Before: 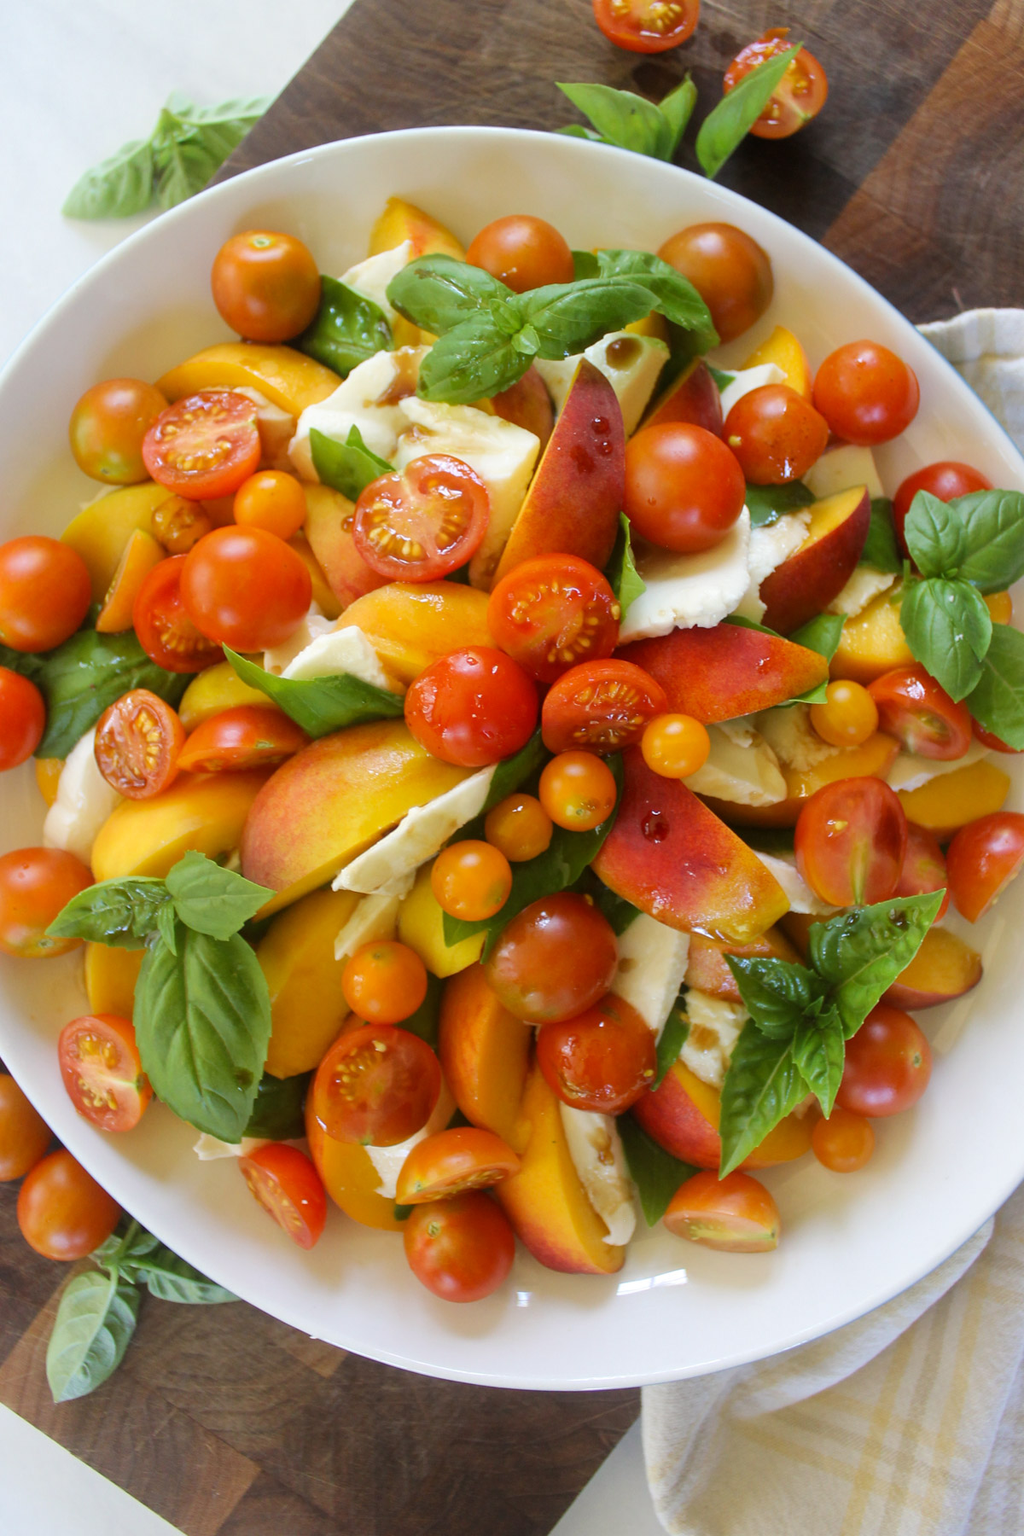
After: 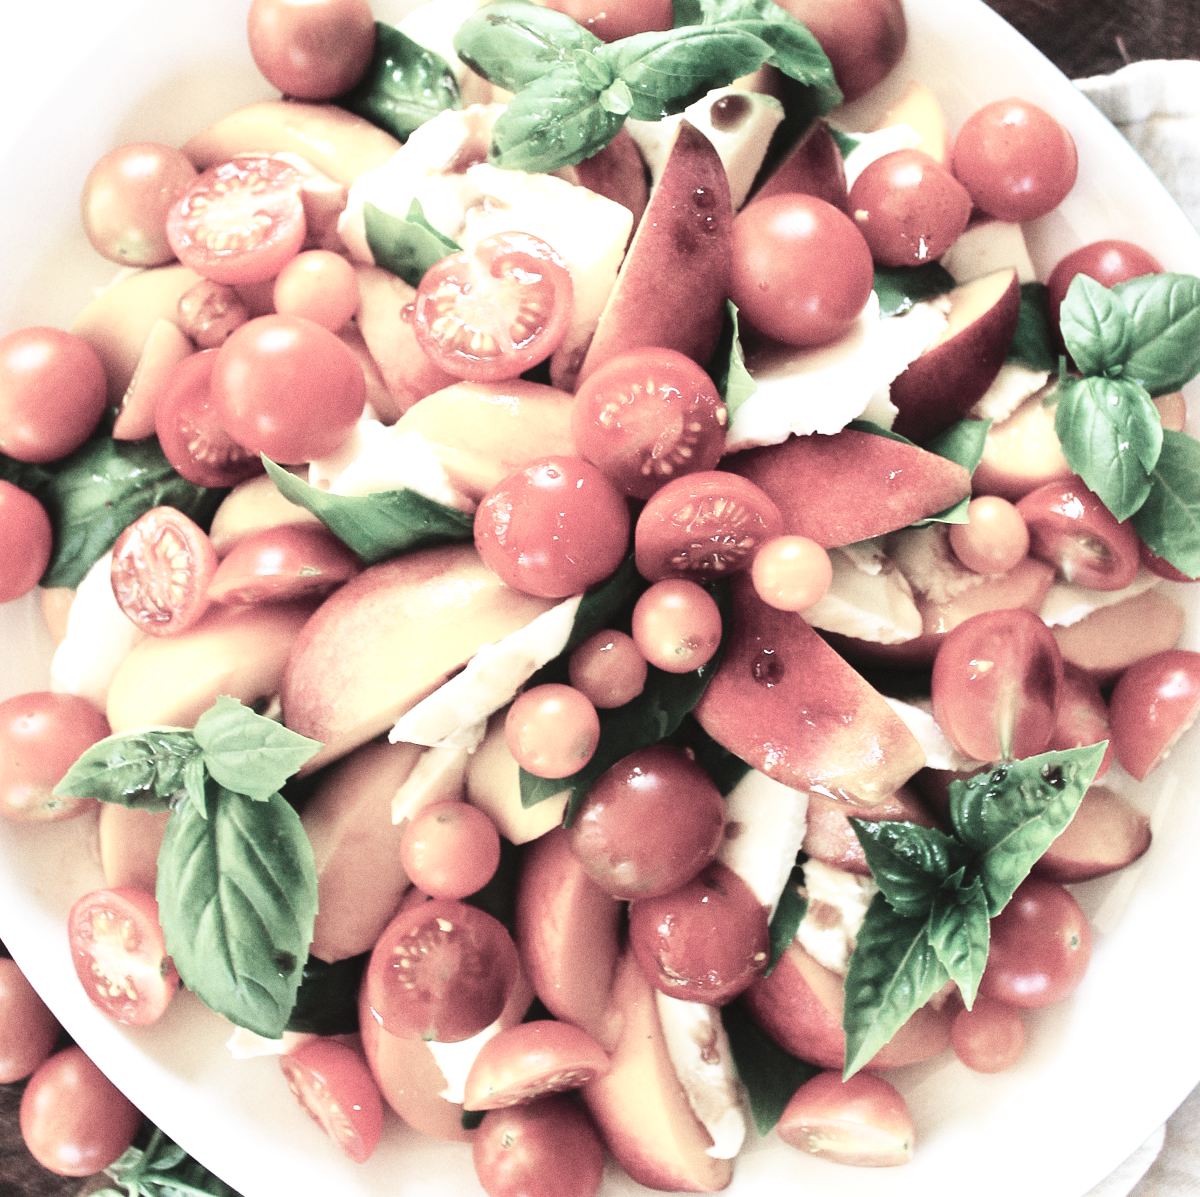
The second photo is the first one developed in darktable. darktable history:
tone curve: curves: ch0 [(0, 0) (0.003, 0.001) (0.011, 0.005) (0.025, 0.009) (0.044, 0.014) (0.069, 0.018) (0.1, 0.025) (0.136, 0.029) (0.177, 0.042) (0.224, 0.064) (0.277, 0.107) (0.335, 0.182) (0.399, 0.3) (0.468, 0.462) (0.543, 0.639) (0.623, 0.802) (0.709, 0.916) (0.801, 0.963) (0.898, 0.988) (1, 1)], preserve colors none
levels: levels [0, 0.397, 0.955]
grain: coarseness 0.09 ISO
color contrast: green-magenta contrast 0.3, blue-yellow contrast 0.15
crop: top 16.727%, bottom 16.727%
